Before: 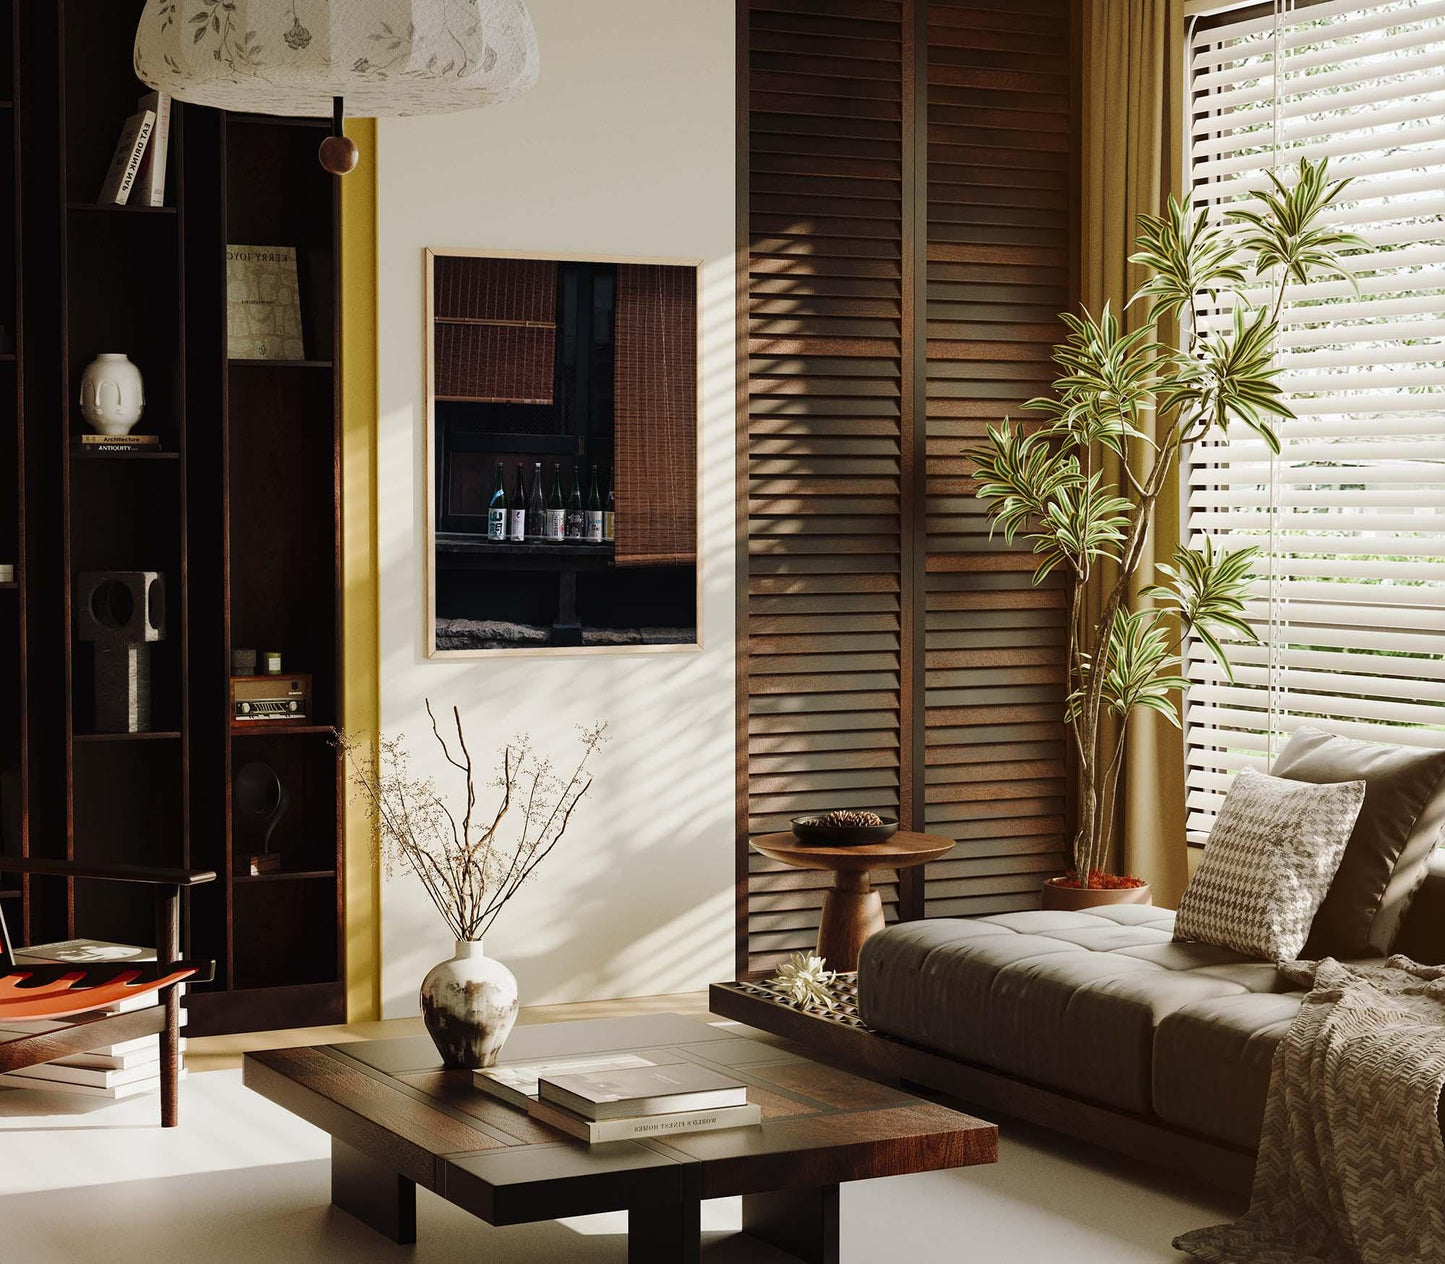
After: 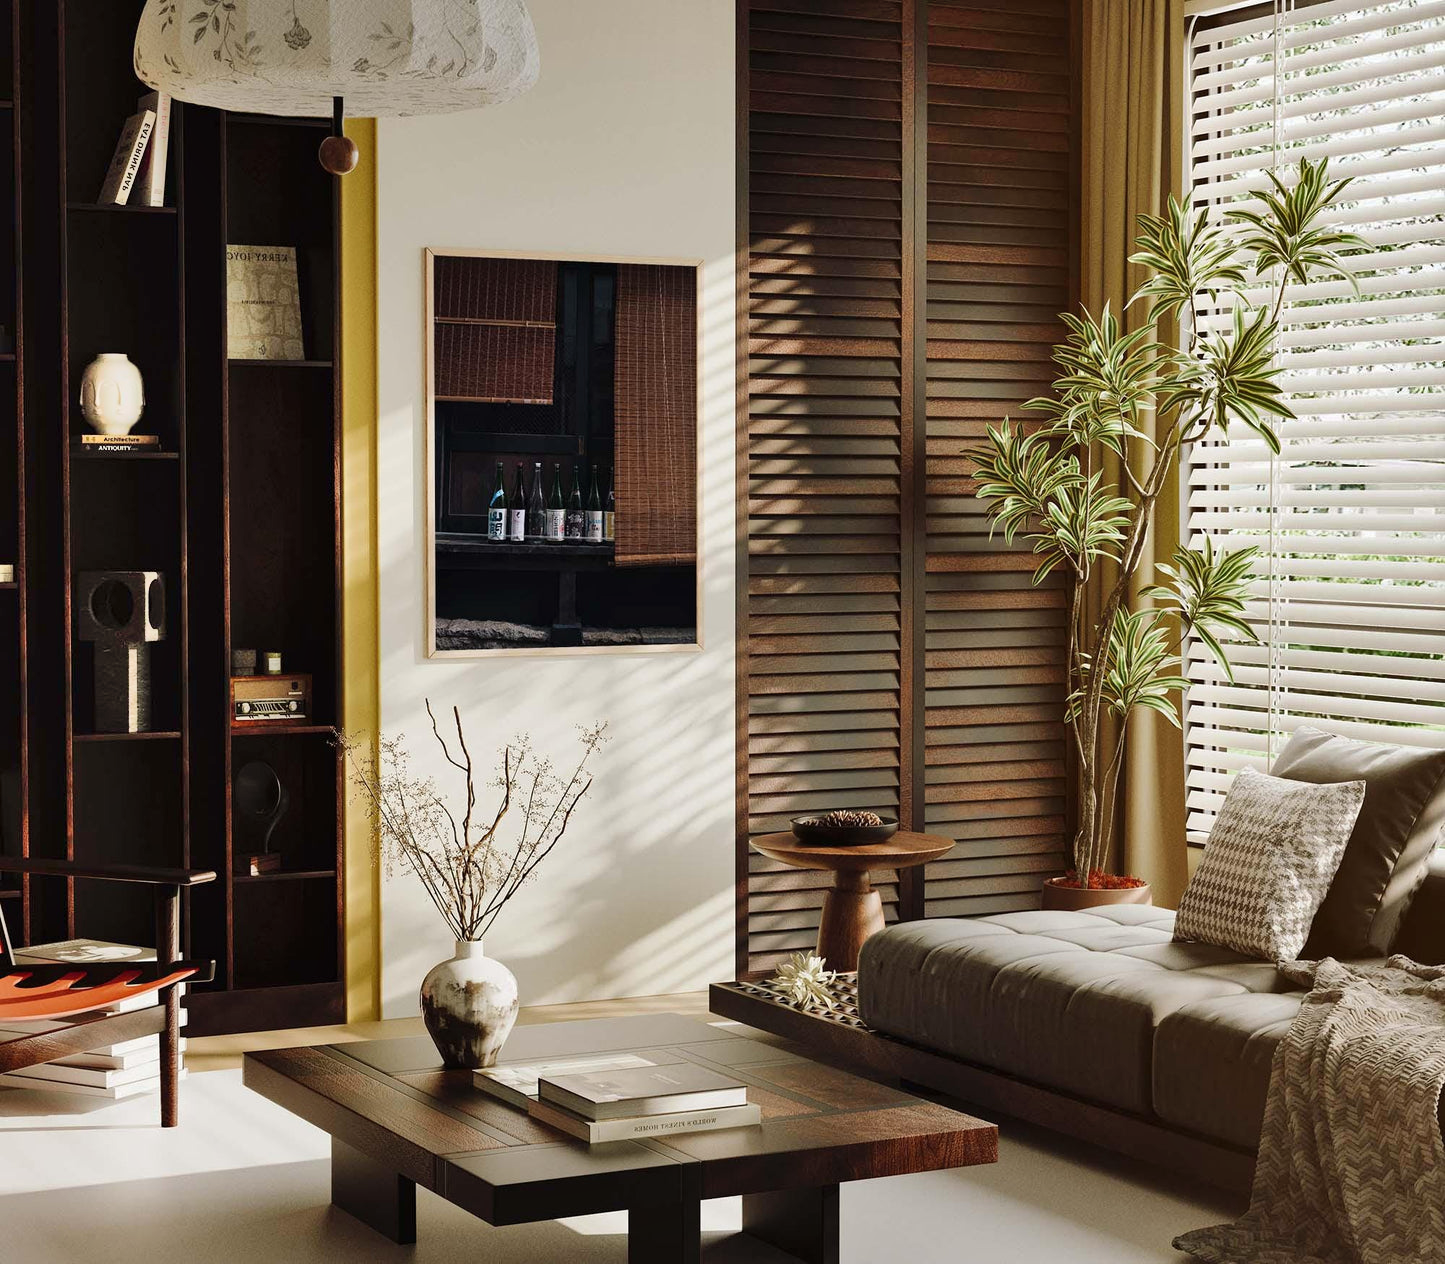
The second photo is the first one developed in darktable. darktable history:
shadows and highlights: shadows 52.74, soften with gaussian
